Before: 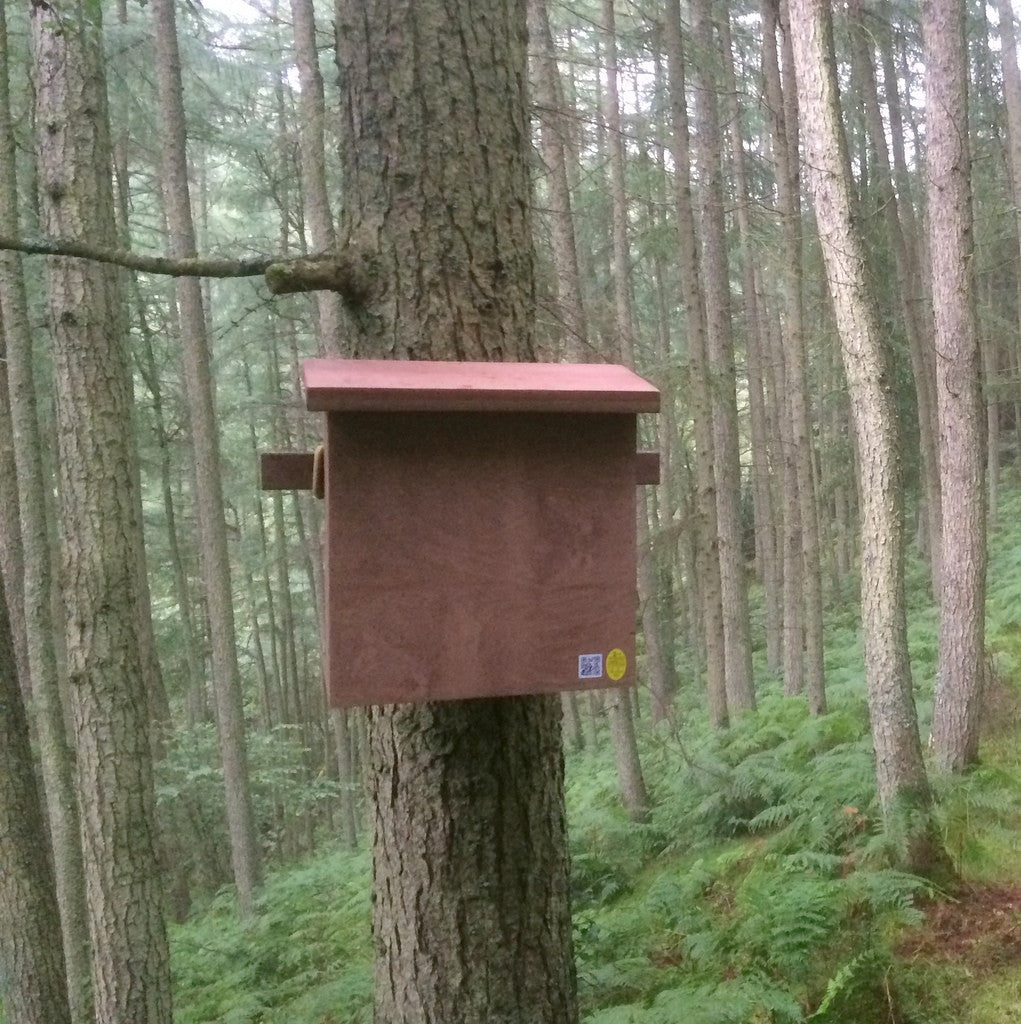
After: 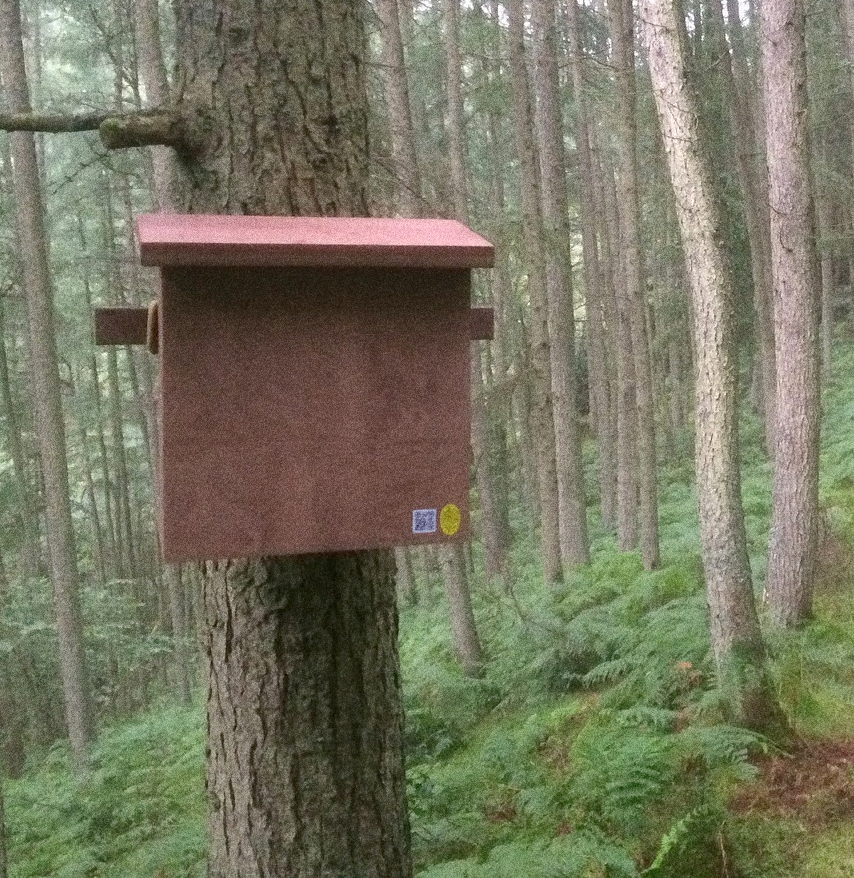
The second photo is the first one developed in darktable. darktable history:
grain: coarseness 14.49 ISO, strength 48.04%, mid-tones bias 35%
crop: left 16.315%, top 14.246%
